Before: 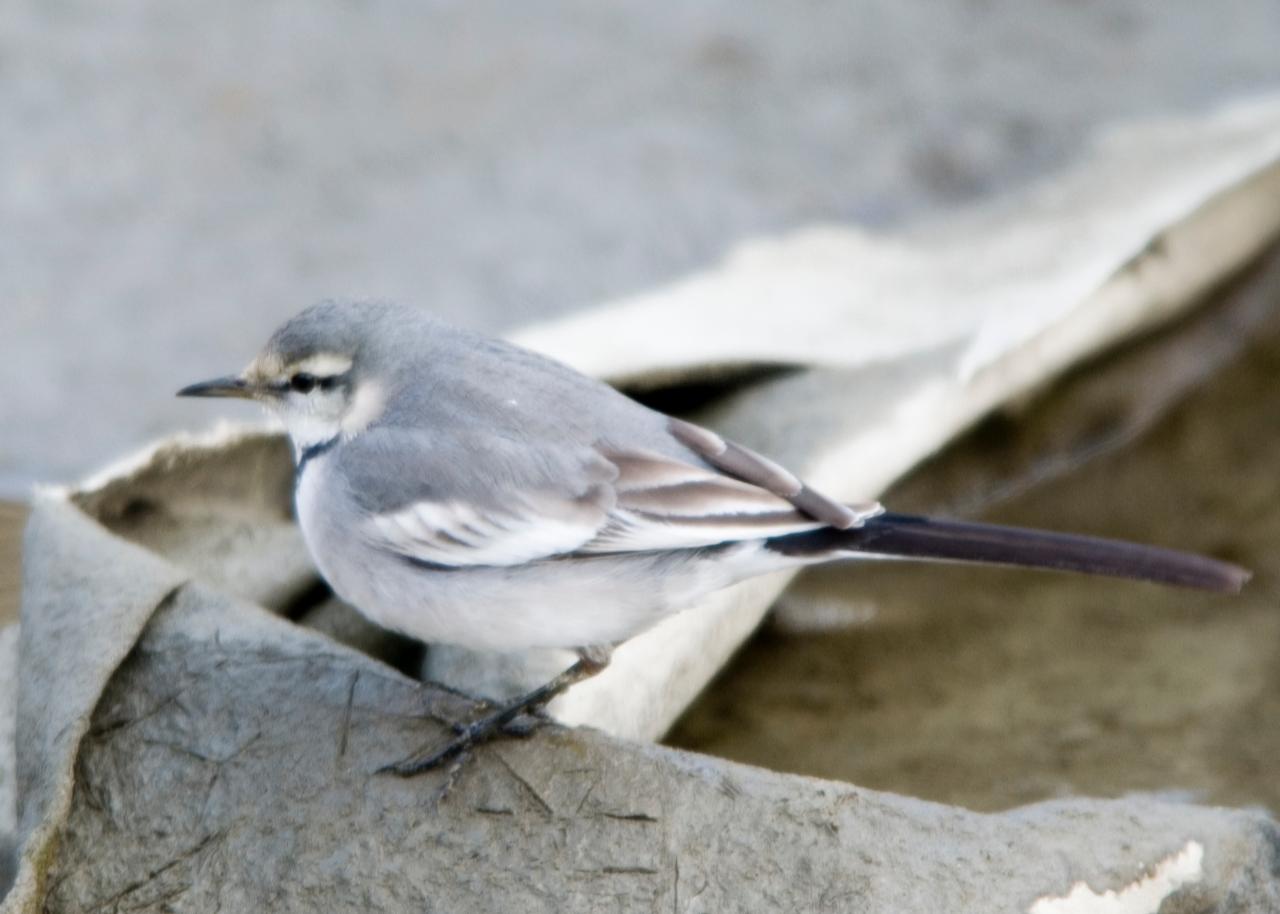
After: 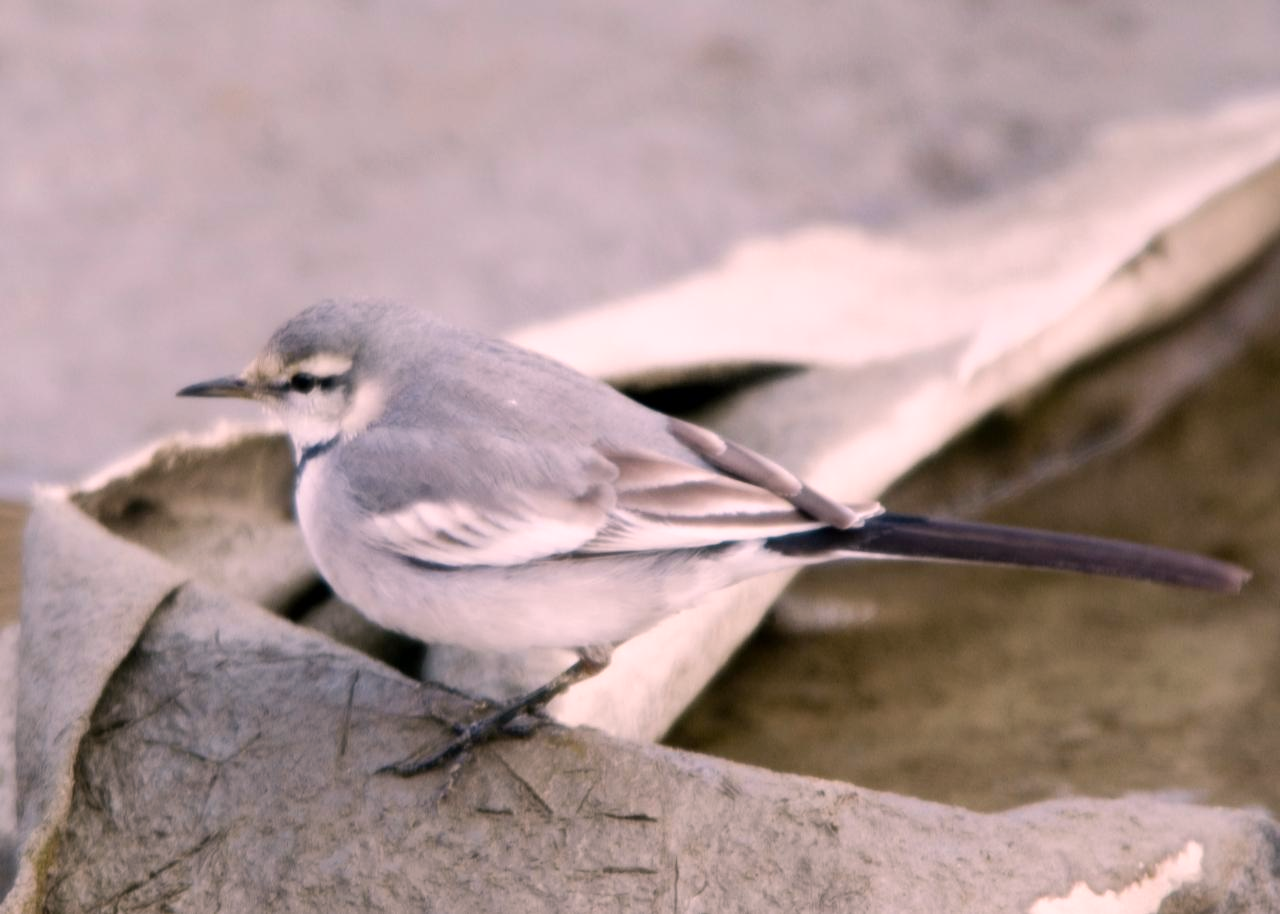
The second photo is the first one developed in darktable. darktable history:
tone equalizer: edges refinement/feathering 500, mask exposure compensation -1.57 EV, preserve details no
color correction: highlights a* 14.57, highlights b* 4.72
